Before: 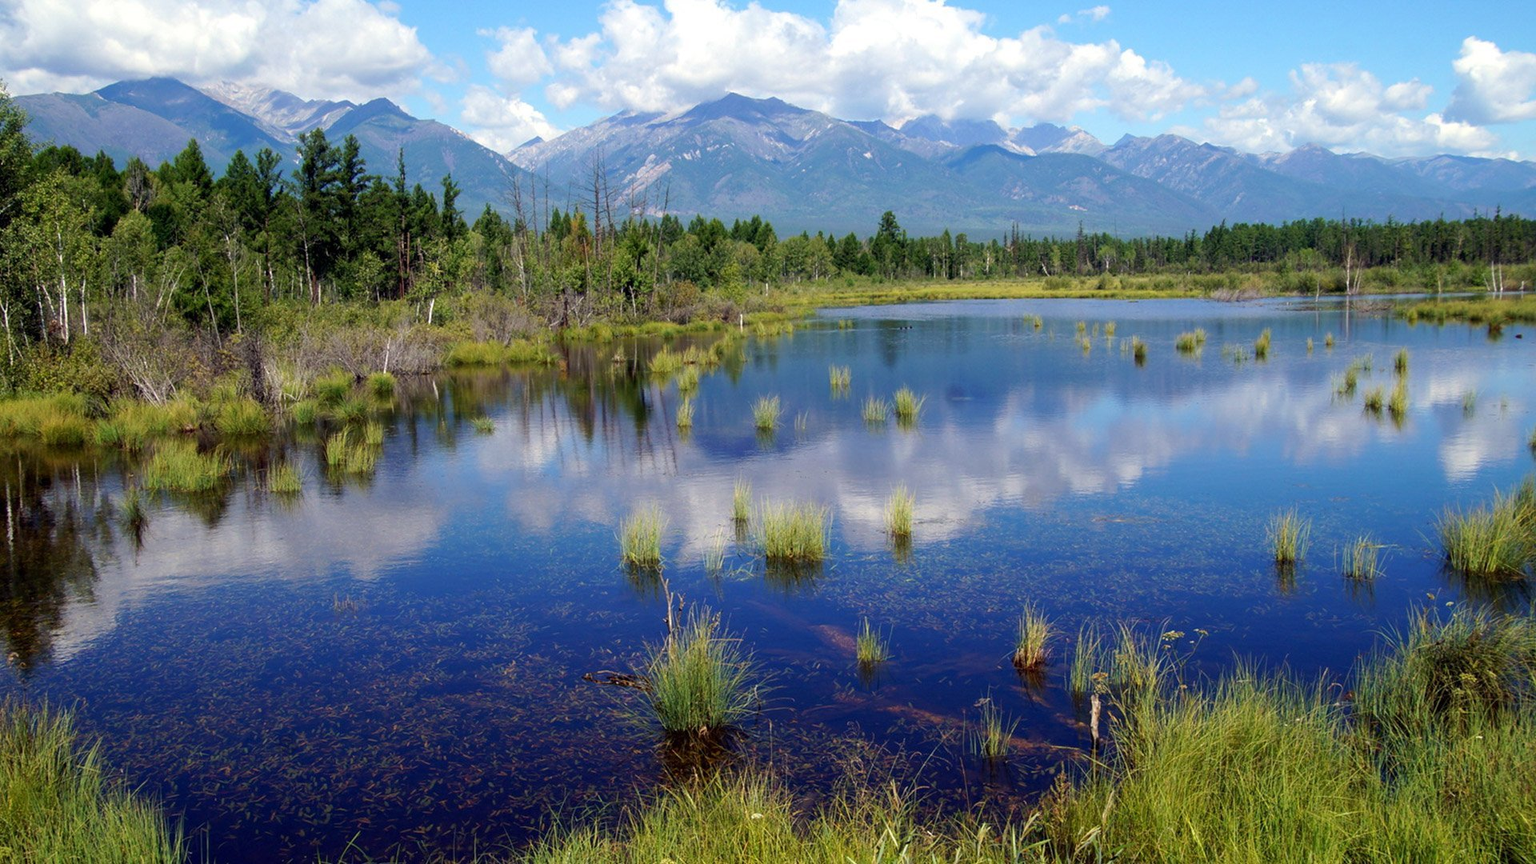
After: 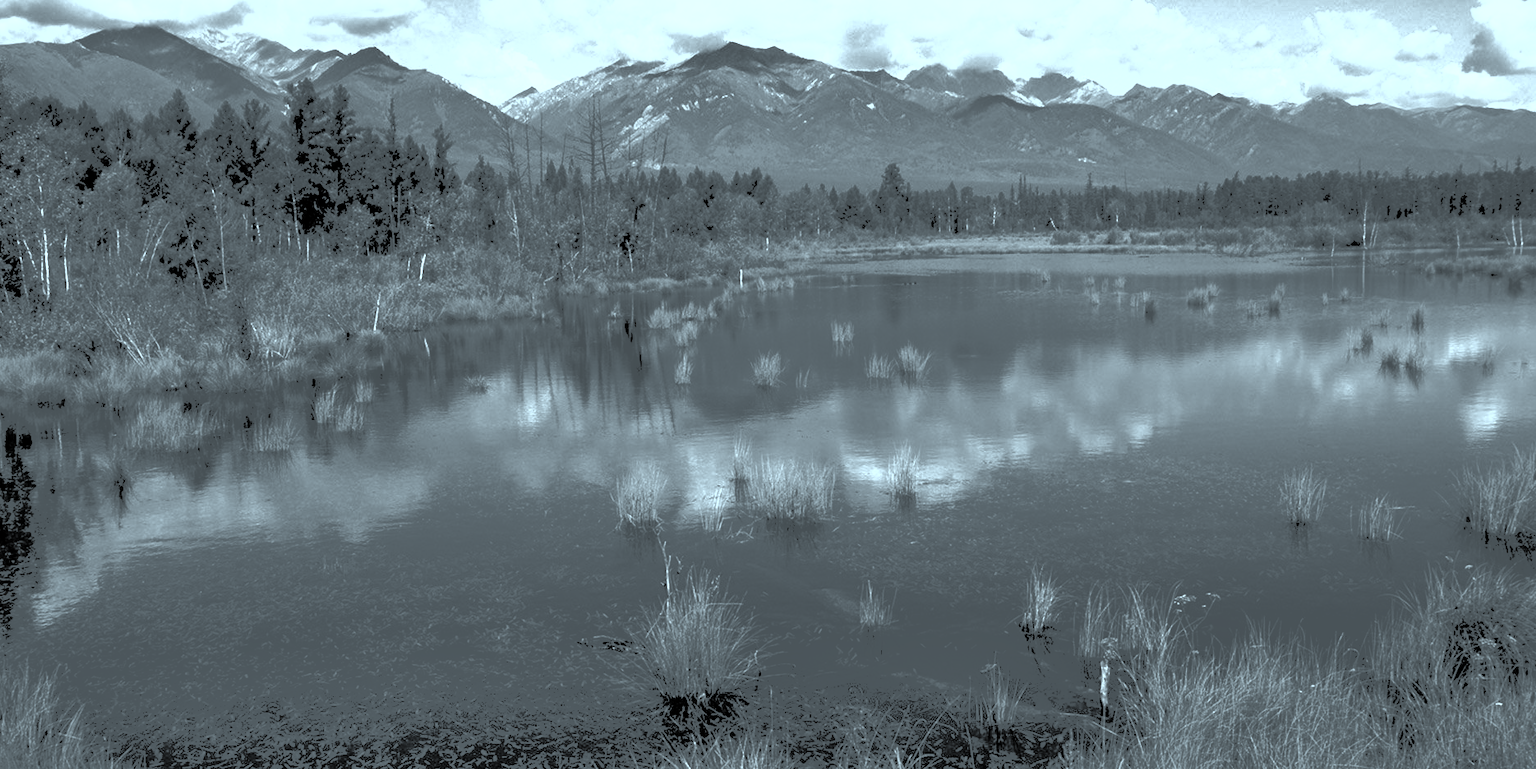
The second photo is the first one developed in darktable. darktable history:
shadows and highlights: soften with gaussian
base curve: preserve colors none
contrast brightness saturation: contrast 0.02, brightness -0.992, saturation -0.993
crop: left 1.316%, top 6.095%, right 1.332%, bottom 7.193%
color zones: curves: ch1 [(0.239, 0.552) (0.75, 0.5)]; ch2 [(0.25, 0.462) (0.749, 0.457)]
exposure: exposure 0.377 EV, compensate highlight preservation false
color correction: highlights a* -12.44, highlights b* -17.33, saturation 0.711
tone curve: curves: ch0 [(0, 0) (0.003, 0.326) (0.011, 0.332) (0.025, 0.352) (0.044, 0.378) (0.069, 0.4) (0.1, 0.416) (0.136, 0.432) (0.177, 0.468) (0.224, 0.509) (0.277, 0.554) (0.335, 0.6) (0.399, 0.642) (0.468, 0.693) (0.543, 0.753) (0.623, 0.818) (0.709, 0.897) (0.801, 0.974) (0.898, 0.991) (1, 1)], color space Lab, independent channels, preserve colors none
